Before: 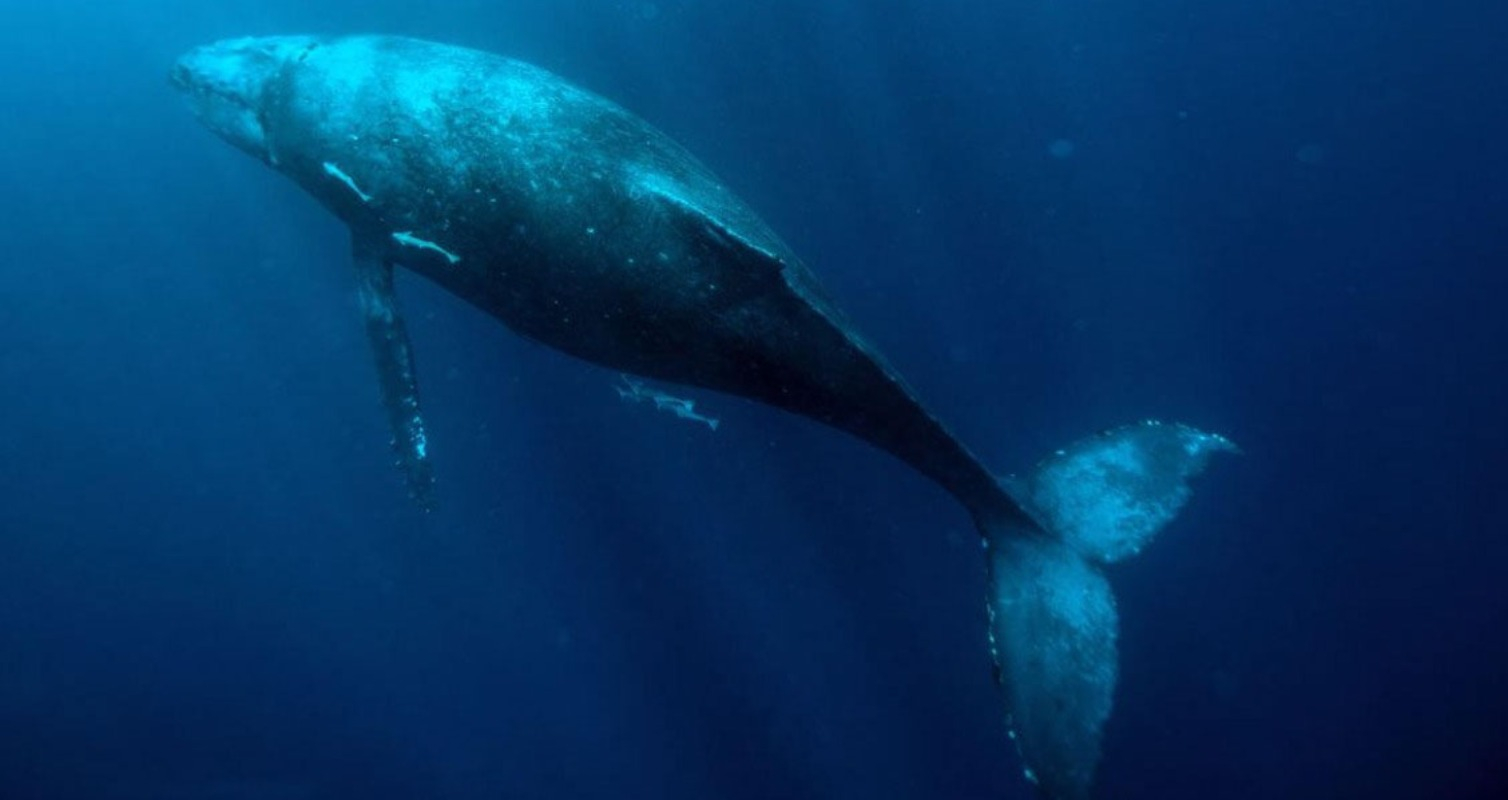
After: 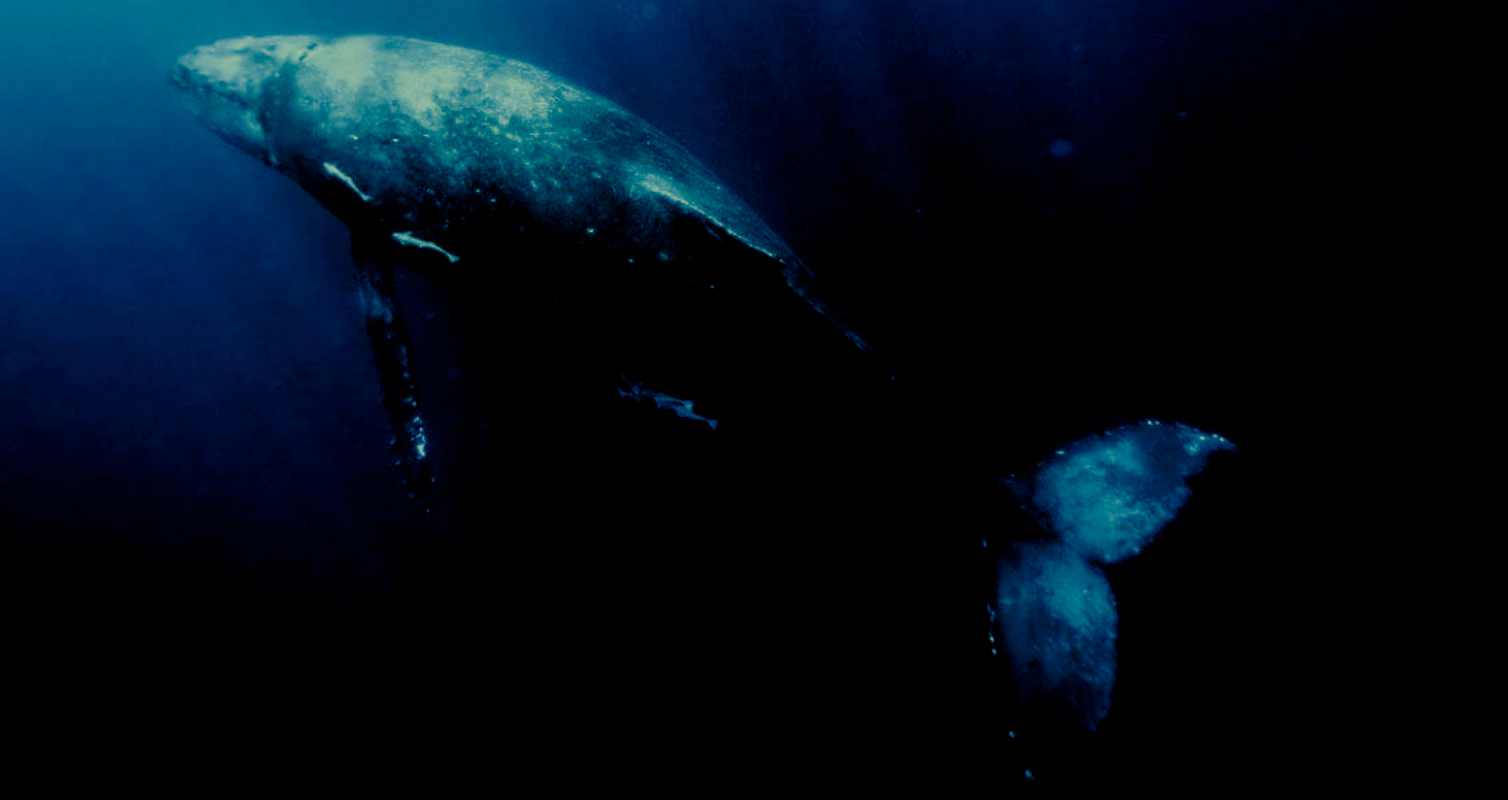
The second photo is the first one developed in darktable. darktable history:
filmic rgb: black relative exposure -2.85 EV, white relative exposure 4.56 EV, hardness 1.77, contrast 1.25, preserve chrominance no, color science v5 (2021)
sharpen: on, module defaults
color correction: highlights a* 15, highlights b* 31.55
contrast brightness saturation: contrast 0.13, brightness -0.24, saturation 0.14
